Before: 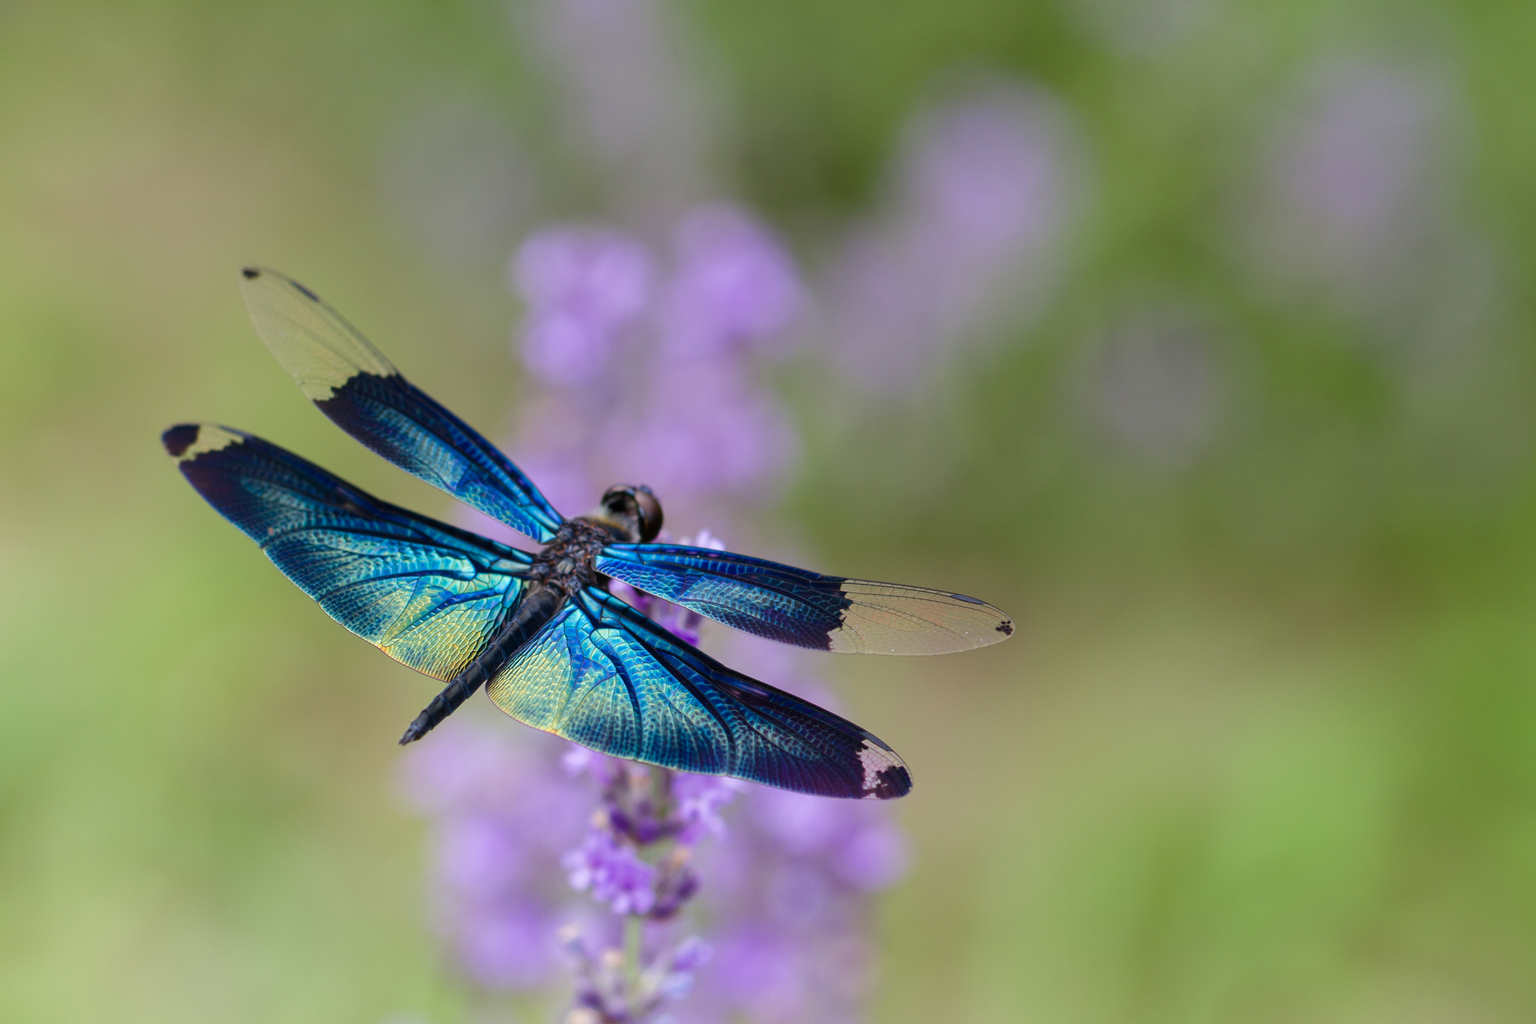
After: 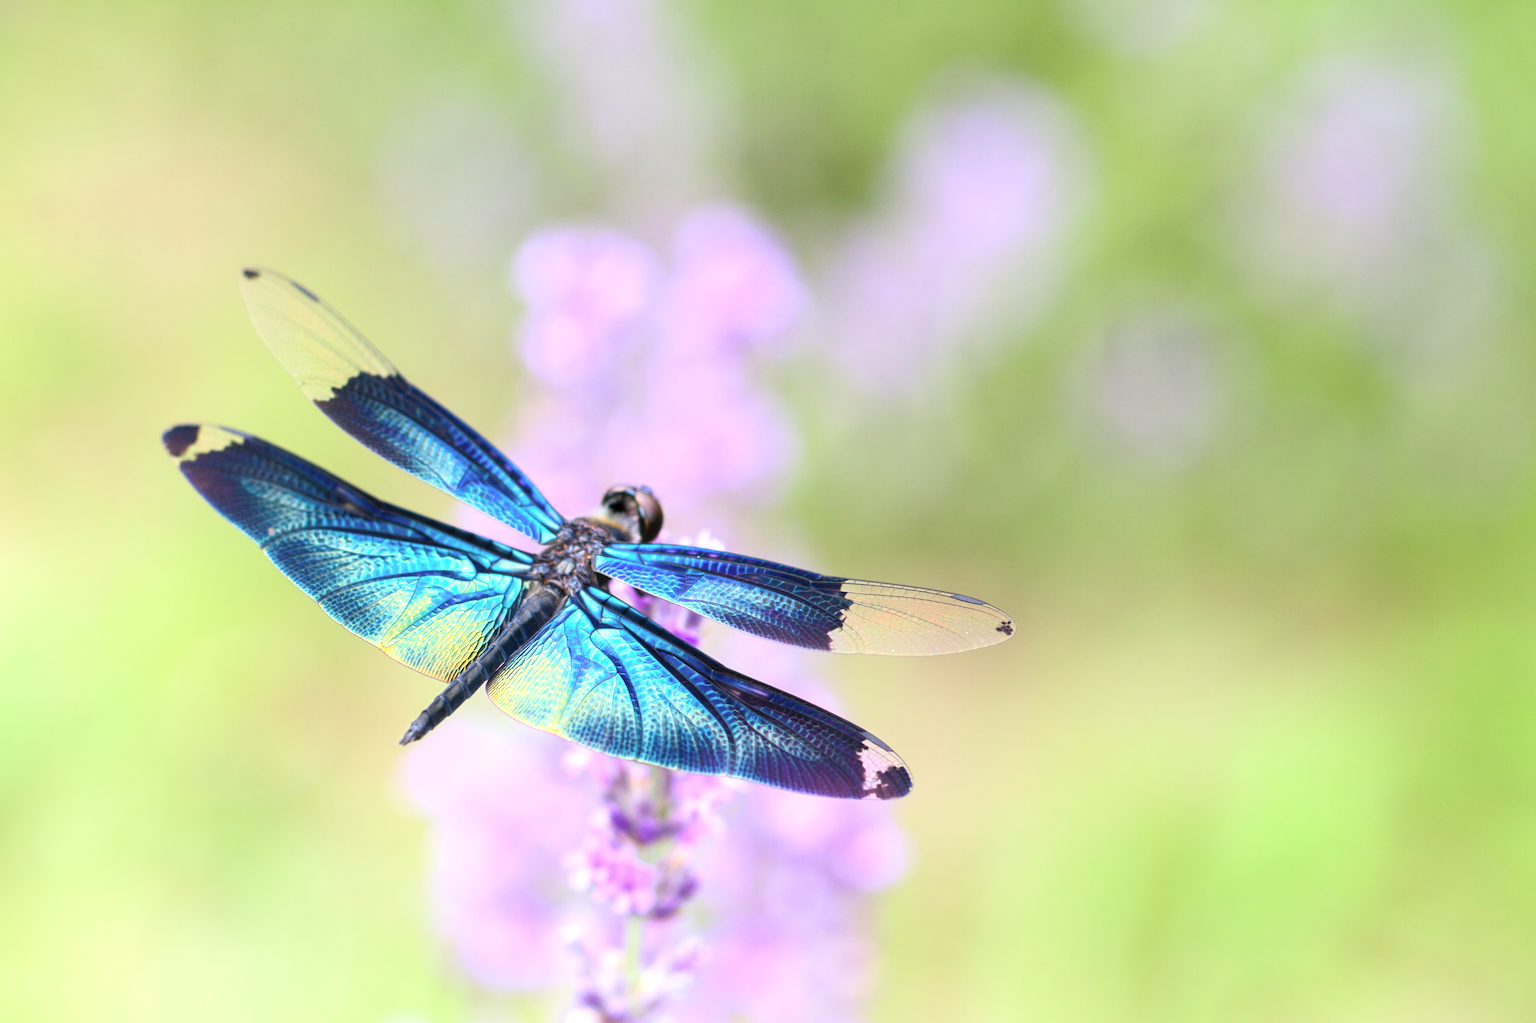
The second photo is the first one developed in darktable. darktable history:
exposure: black level correction 0.001, exposure 0.957 EV, compensate highlight preservation false
contrast brightness saturation: contrast 0.14, brightness 0.22
